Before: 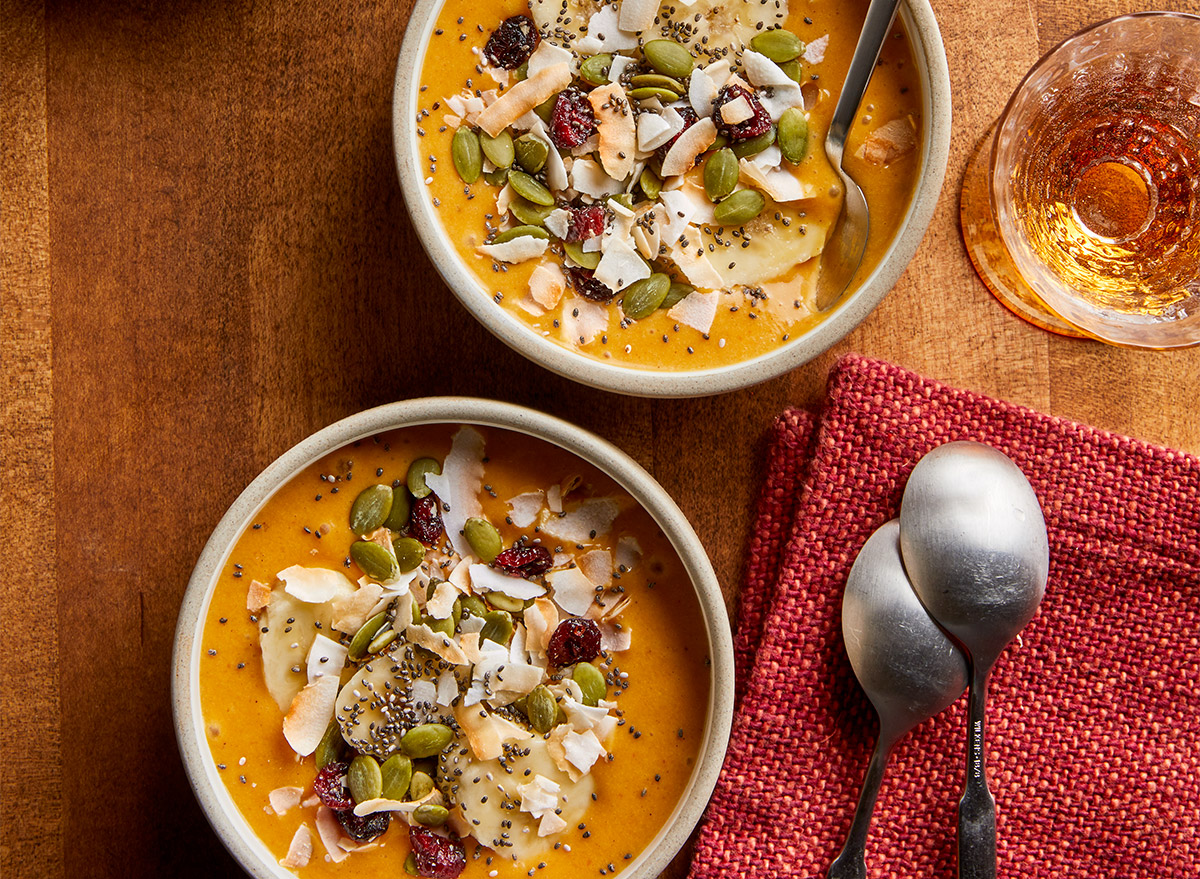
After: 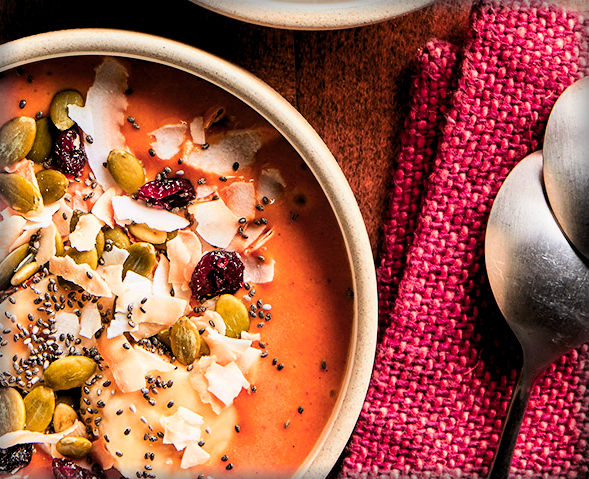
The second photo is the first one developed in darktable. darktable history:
crop: left 29.832%, top 41.959%, right 21.008%, bottom 3.461%
tone equalizer: -8 EV -0.776 EV, -7 EV -0.698 EV, -6 EV -0.575 EV, -5 EV -0.402 EV, -3 EV 0.382 EV, -2 EV 0.6 EV, -1 EV 0.674 EV, +0 EV 0.743 EV, edges refinement/feathering 500, mask exposure compensation -1.57 EV, preserve details no
filmic rgb: black relative exposure -7.65 EV, white relative exposure 4.56 EV, threshold 3.03 EV, hardness 3.61, color science v6 (2022), iterations of high-quality reconstruction 0, enable highlight reconstruction true
levels: black 0.05%, levels [0.026, 0.507, 0.987]
vignetting: fall-off start 93.32%, fall-off radius 6.2%, automatic ratio true, width/height ratio 1.33, shape 0.049
color zones: curves: ch1 [(0.263, 0.53) (0.376, 0.287) (0.487, 0.512) (0.748, 0.547) (1, 0.513)]; ch2 [(0.262, 0.45) (0.751, 0.477)]
exposure: black level correction 0, exposure 0.702 EV, compensate exposure bias true, compensate highlight preservation false
